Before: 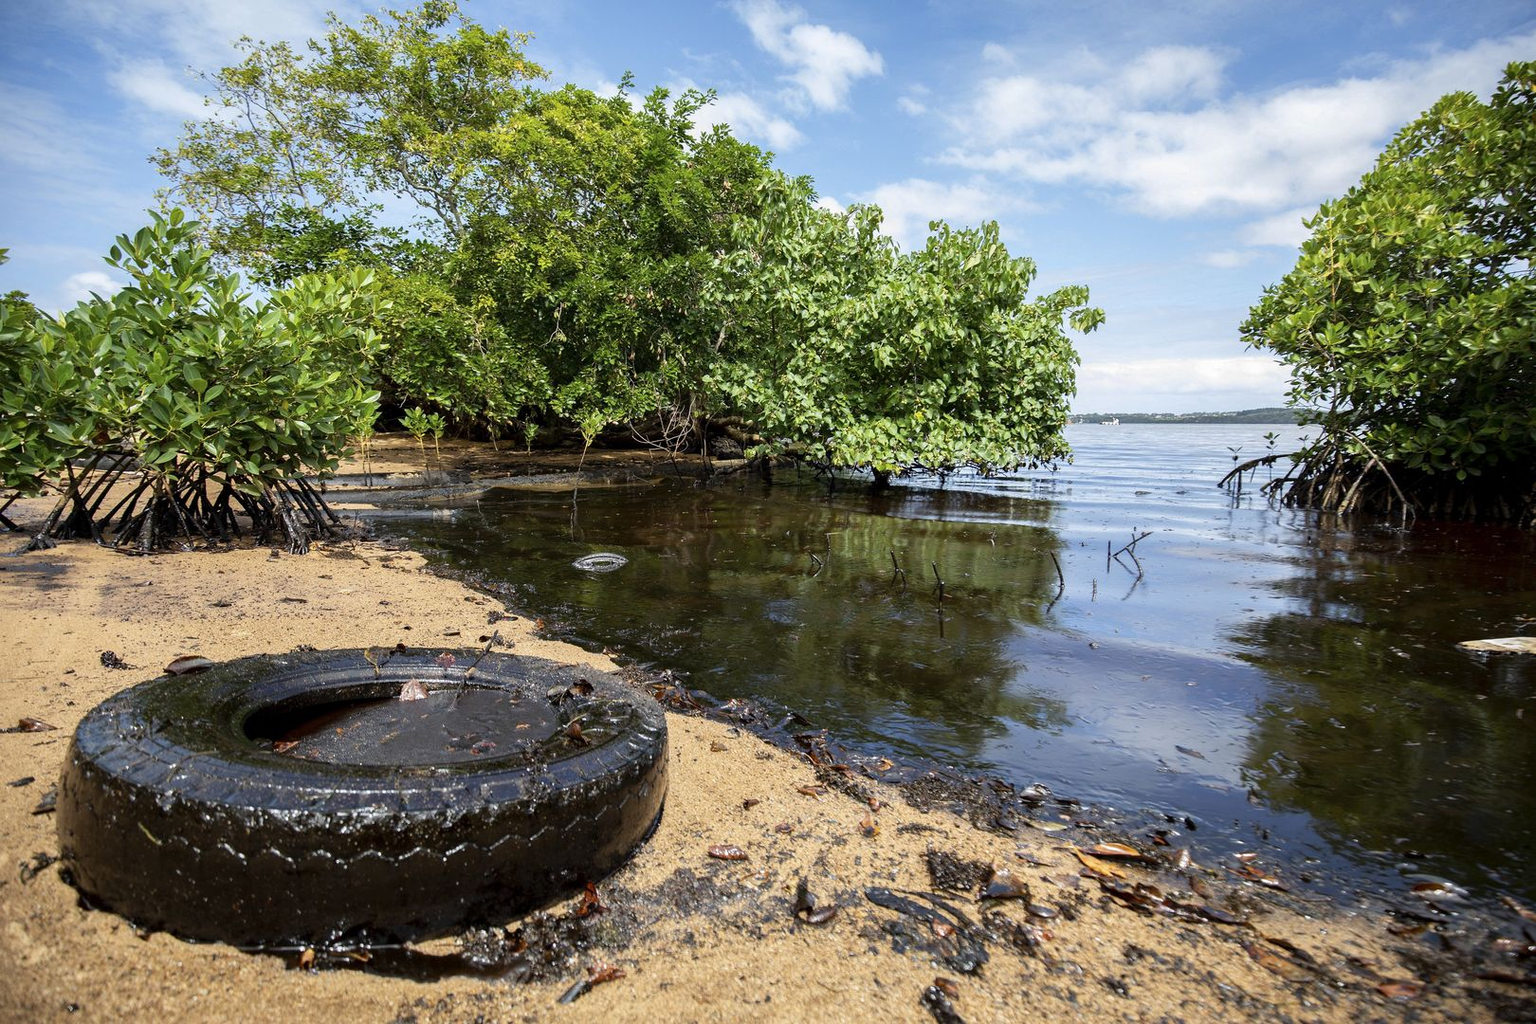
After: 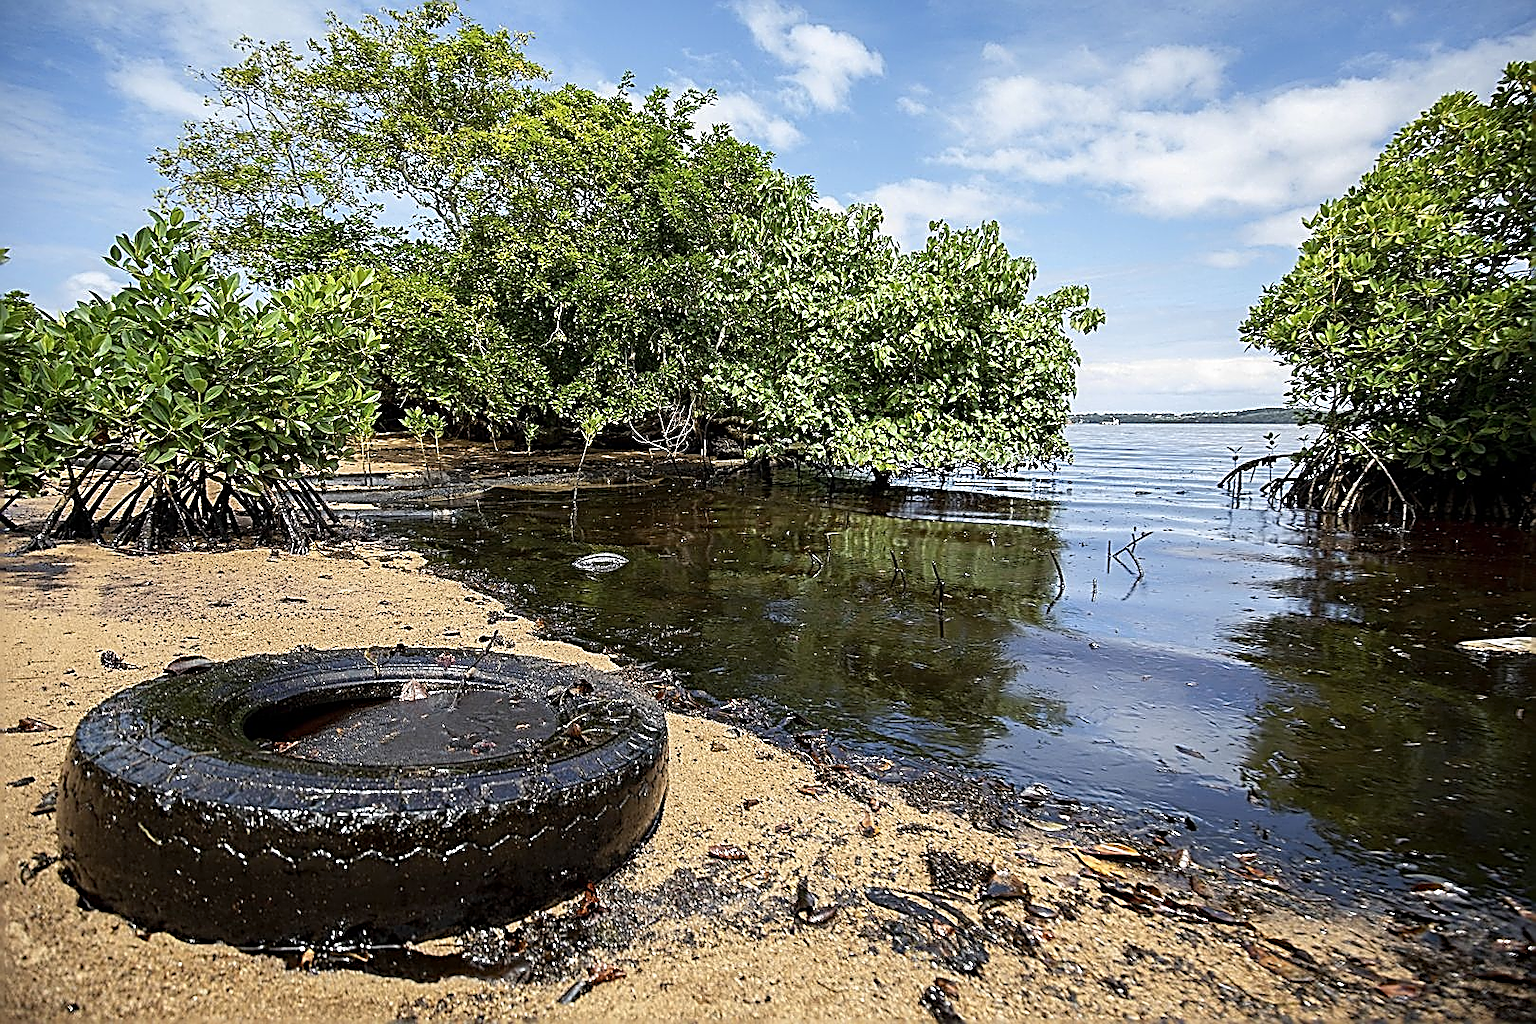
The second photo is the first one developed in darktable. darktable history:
sharpen: amount 1.987
